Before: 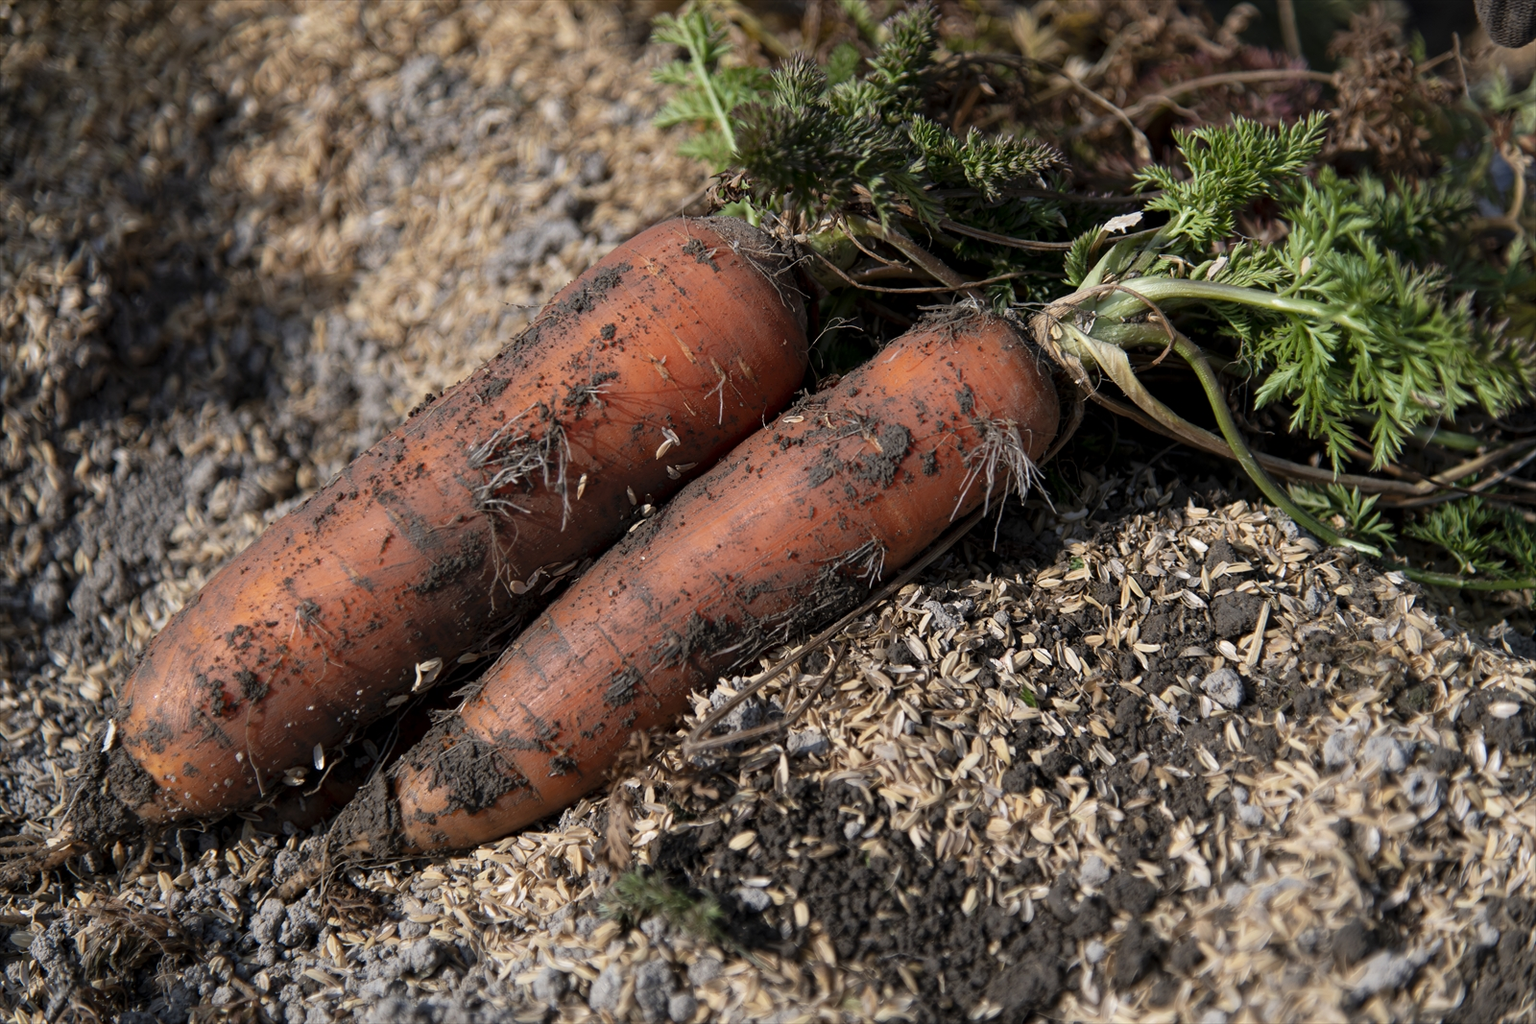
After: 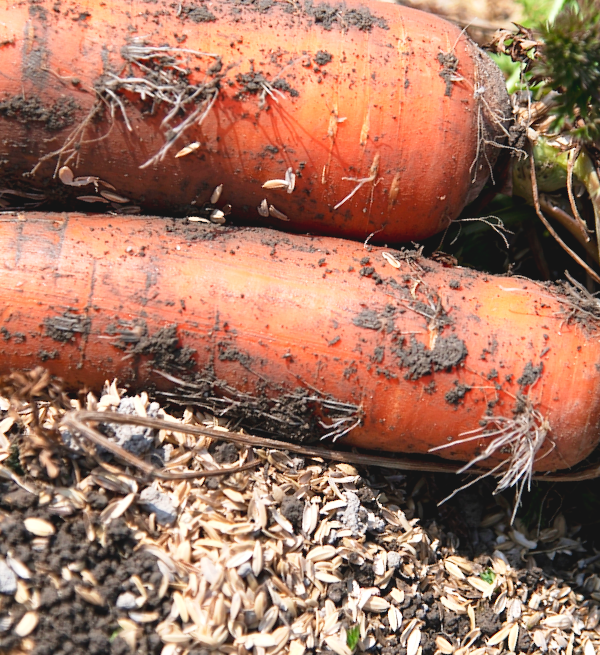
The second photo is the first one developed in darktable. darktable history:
exposure: black level correction 0, exposure 1.2 EV, compensate highlight preservation false
crop and rotate: angle -45.95°, top 16.121%, right 0.834%, bottom 11.733%
base curve: curves: ch0 [(0, 0) (0.666, 0.806) (1, 1)], preserve colors none
contrast brightness saturation: contrast -0.116
